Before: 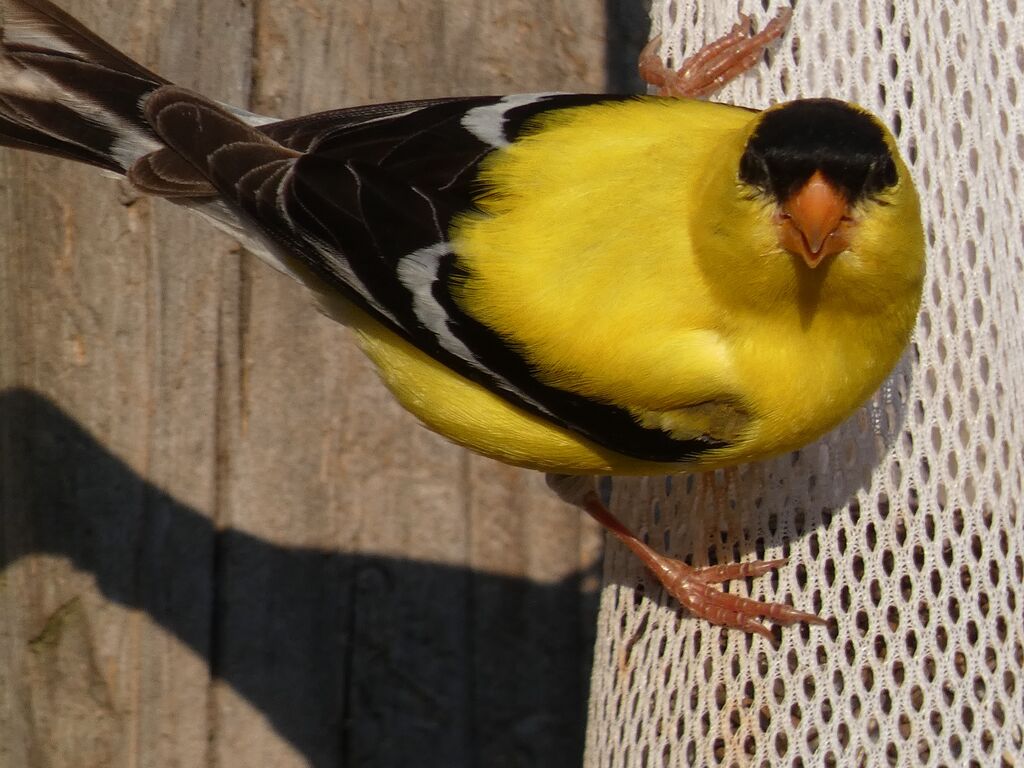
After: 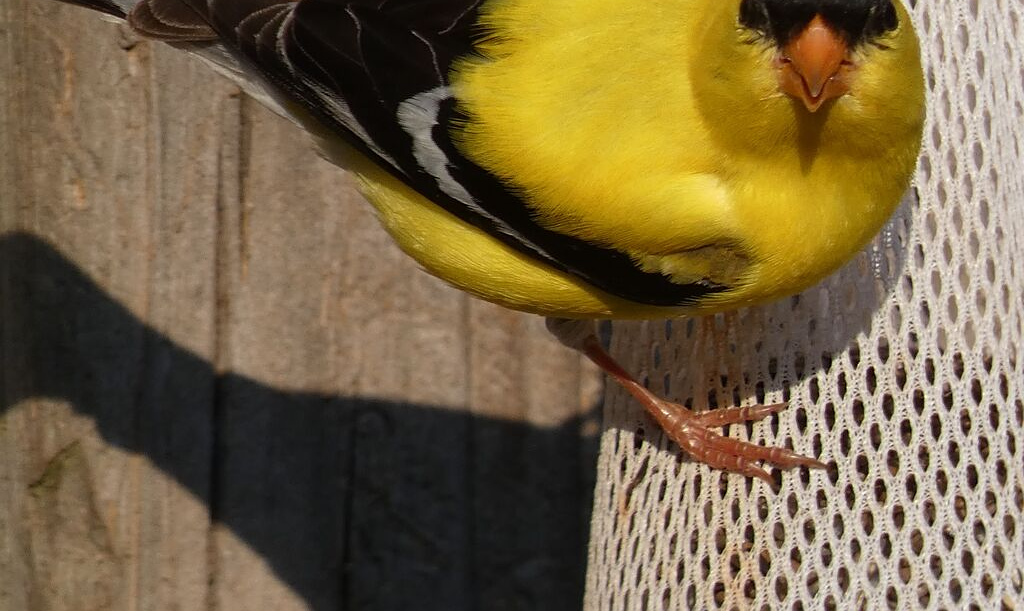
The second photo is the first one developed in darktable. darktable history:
crop and rotate: top 20.351%
sharpen: amount 0.21
